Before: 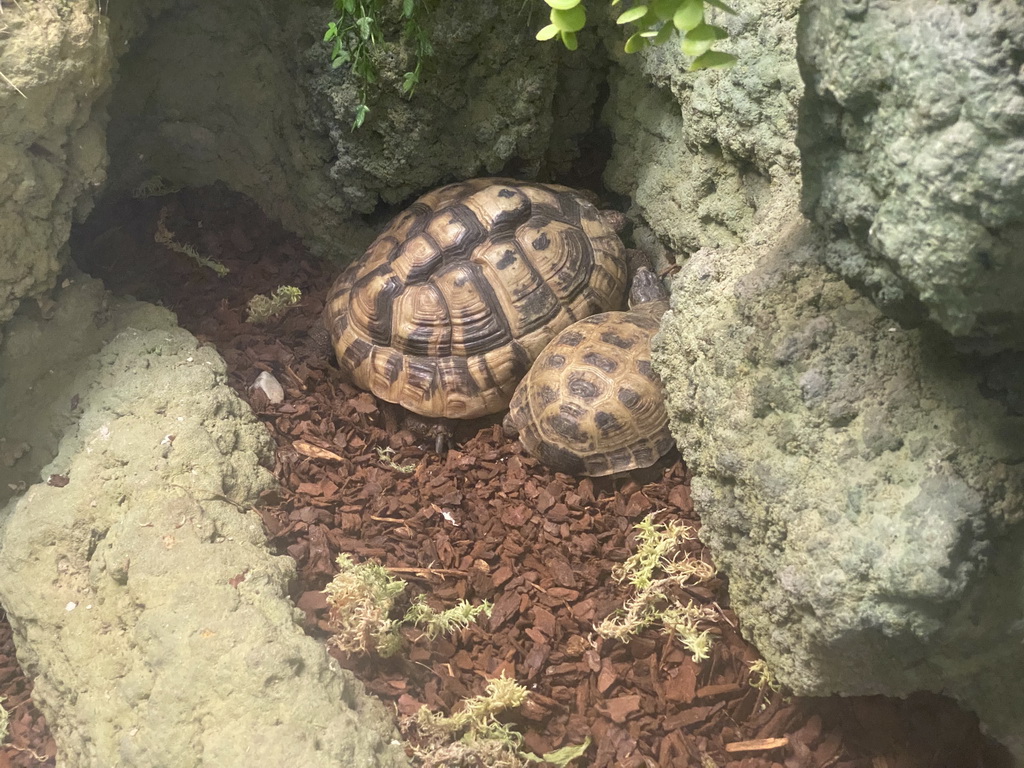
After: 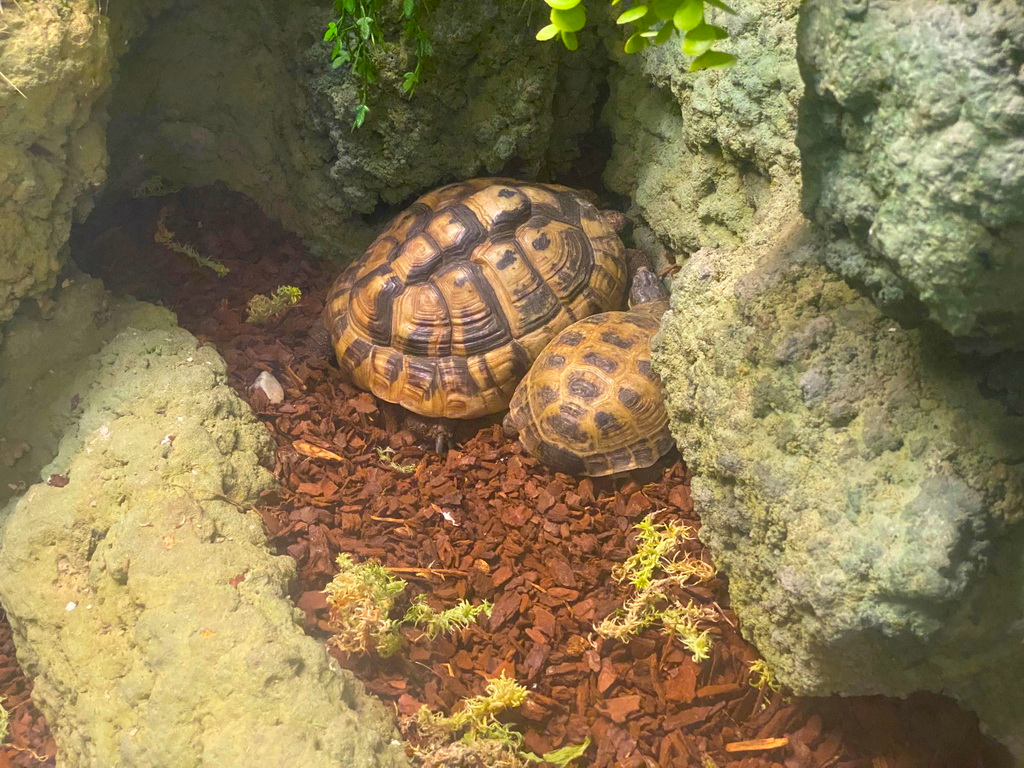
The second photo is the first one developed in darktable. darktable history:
color balance rgb: linear chroma grading › global chroma 15.222%, perceptual saturation grading › global saturation 30.543%, global vibrance 9.753%
